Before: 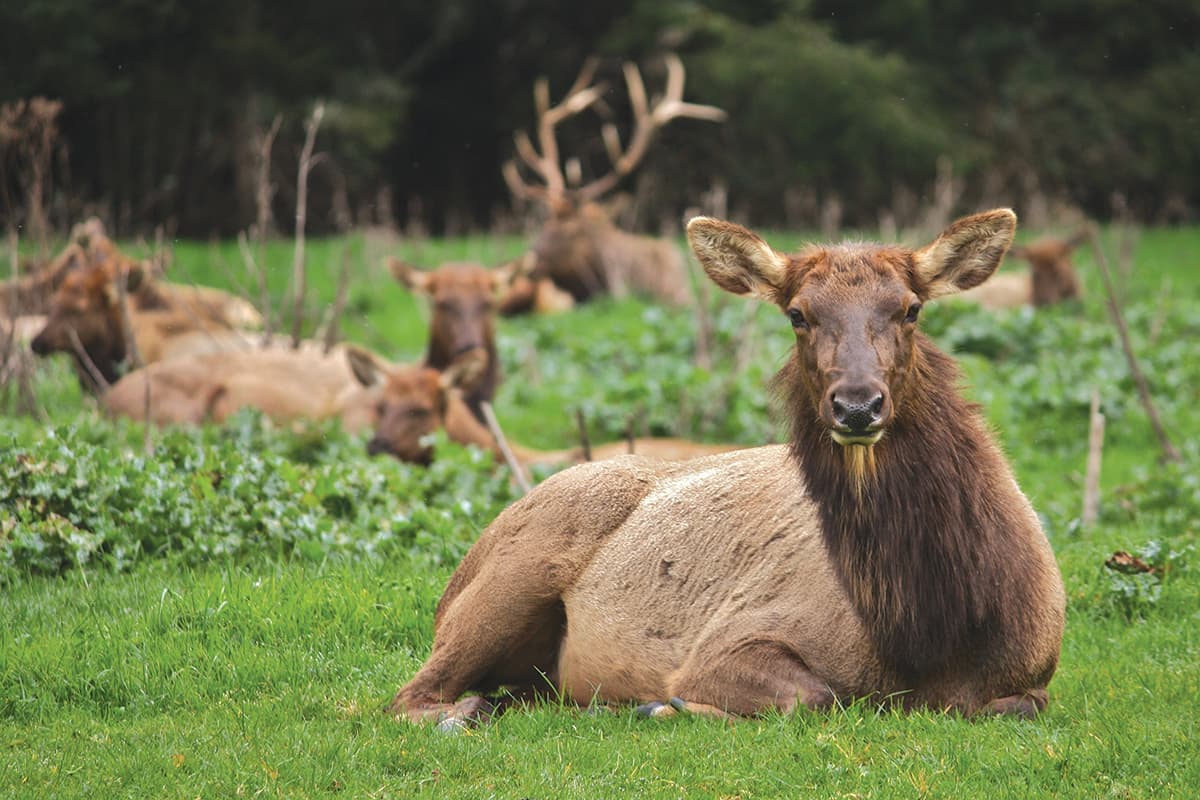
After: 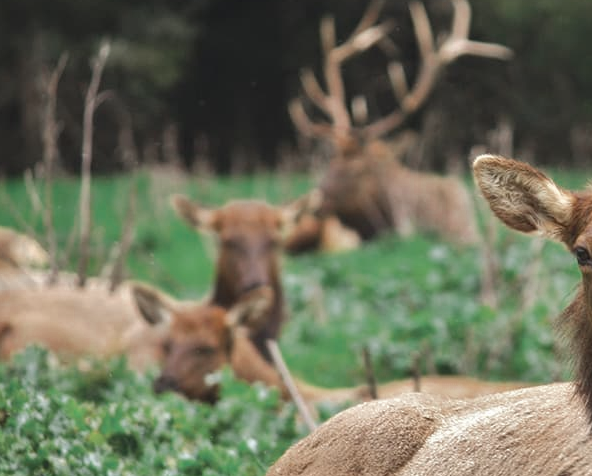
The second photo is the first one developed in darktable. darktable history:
crop: left 17.896%, top 7.839%, right 32.723%, bottom 32.656%
color zones: curves: ch0 [(0, 0.5) (0.125, 0.4) (0.25, 0.5) (0.375, 0.4) (0.5, 0.4) (0.625, 0.35) (0.75, 0.35) (0.875, 0.5)]; ch1 [(0, 0.35) (0.125, 0.45) (0.25, 0.35) (0.375, 0.35) (0.5, 0.35) (0.625, 0.35) (0.75, 0.45) (0.875, 0.35)]; ch2 [(0, 0.6) (0.125, 0.5) (0.25, 0.5) (0.375, 0.6) (0.5, 0.6) (0.625, 0.5) (0.75, 0.5) (0.875, 0.5)]
